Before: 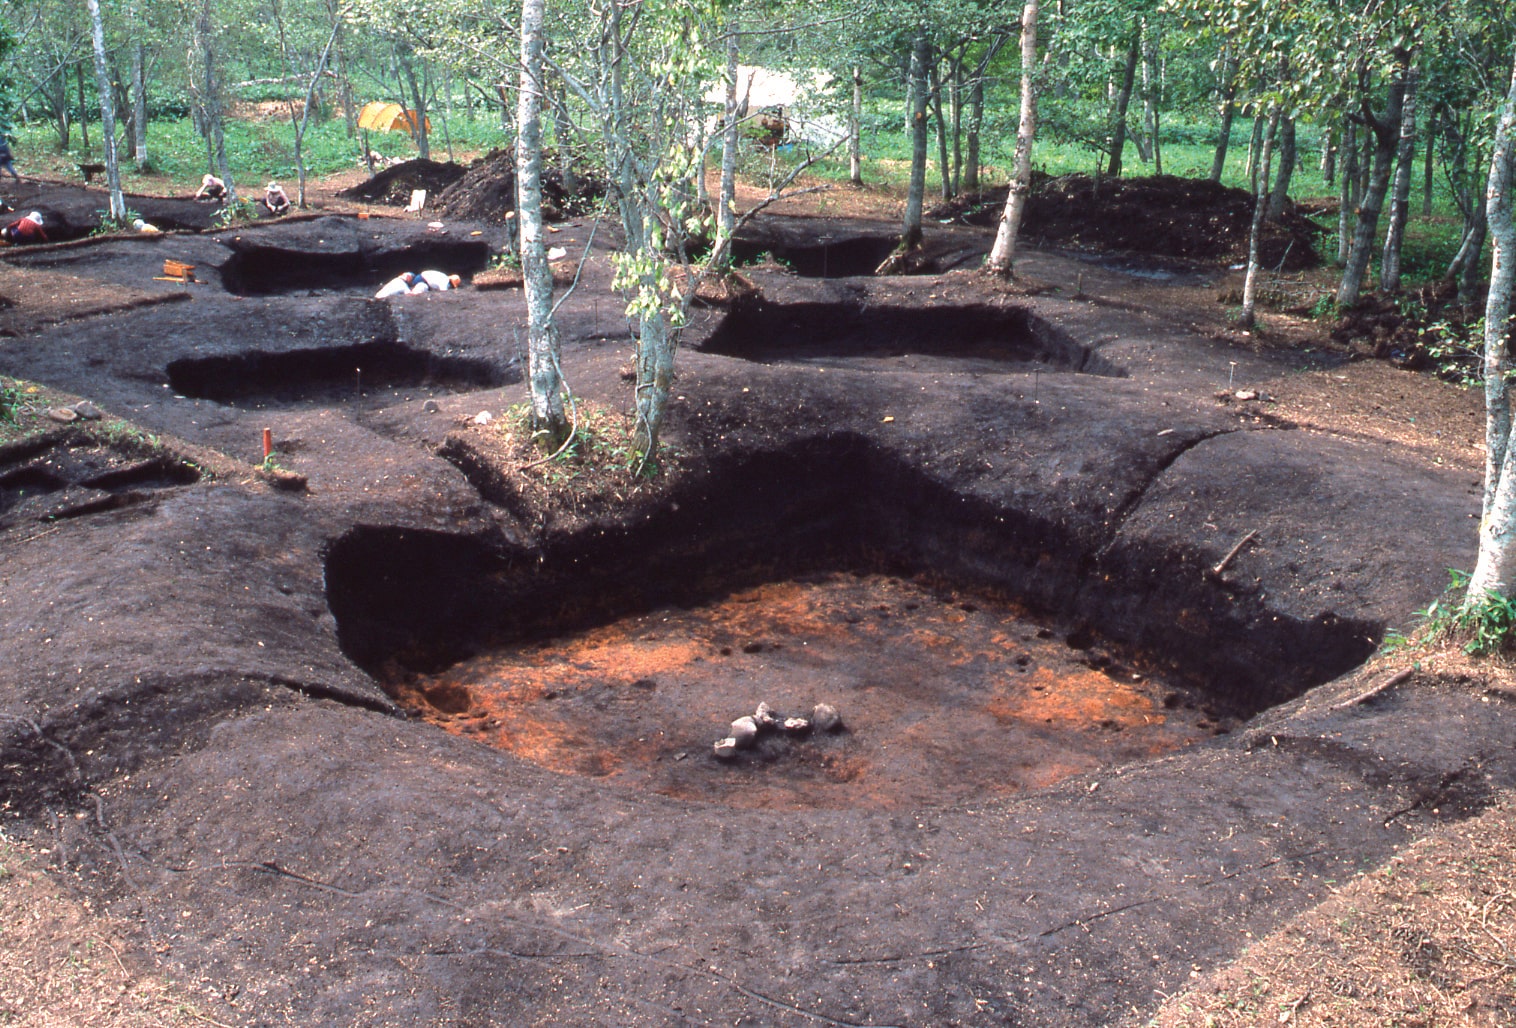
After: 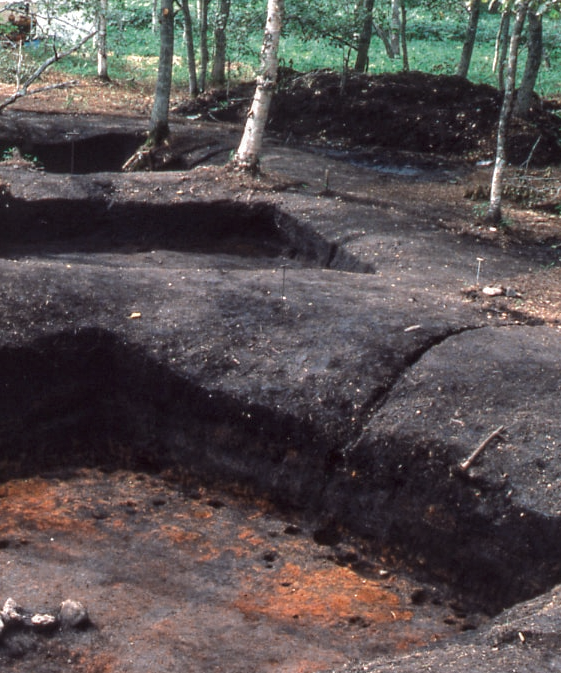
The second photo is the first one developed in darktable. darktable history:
crop and rotate: left 49.671%, top 10.145%, right 13.27%, bottom 24.328%
local contrast: on, module defaults
color zones: curves: ch0 [(0, 0.5) (0.125, 0.4) (0.25, 0.5) (0.375, 0.4) (0.5, 0.4) (0.625, 0.35) (0.75, 0.35) (0.875, 0.5)]; ch1 [(0, 0.35) (0.125, 0.45) (0.25, 0.35) (0.375, 0.35) (0.5, 0.35) (0.625, 0.35) (0.75, 0.45) (0.875, 0.35)]; ch2 [(0, 0.6) (0.125, 0.5) (0.25, 0.5) (0.375, 0.6) (0.5, 0.6) (0.625, 0.5) (0.75, 0.5) (0.875, 0.5)]
